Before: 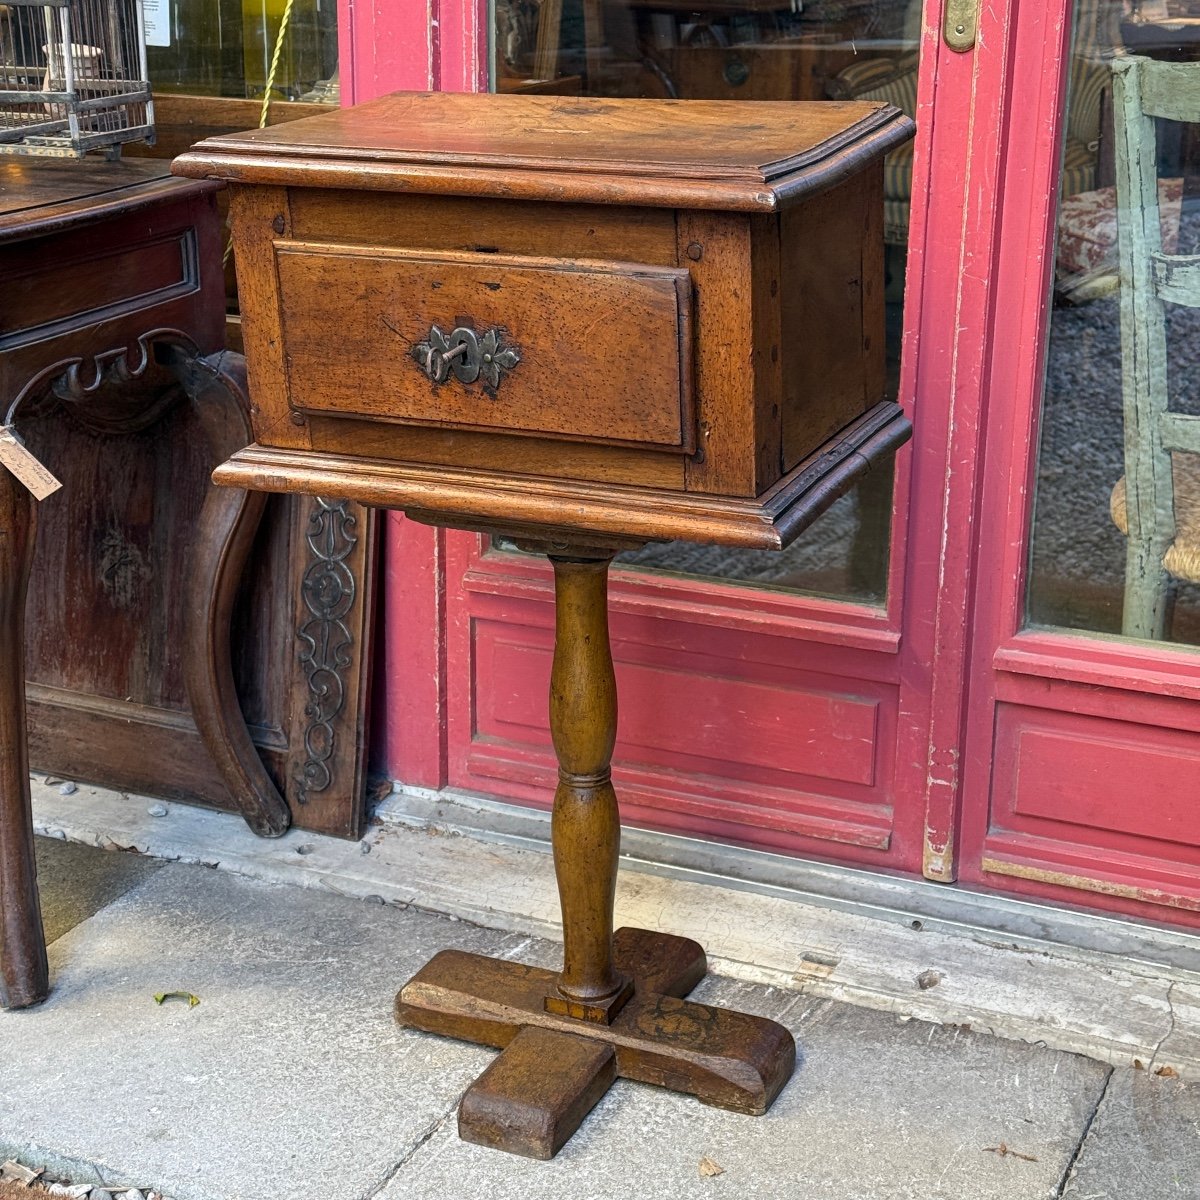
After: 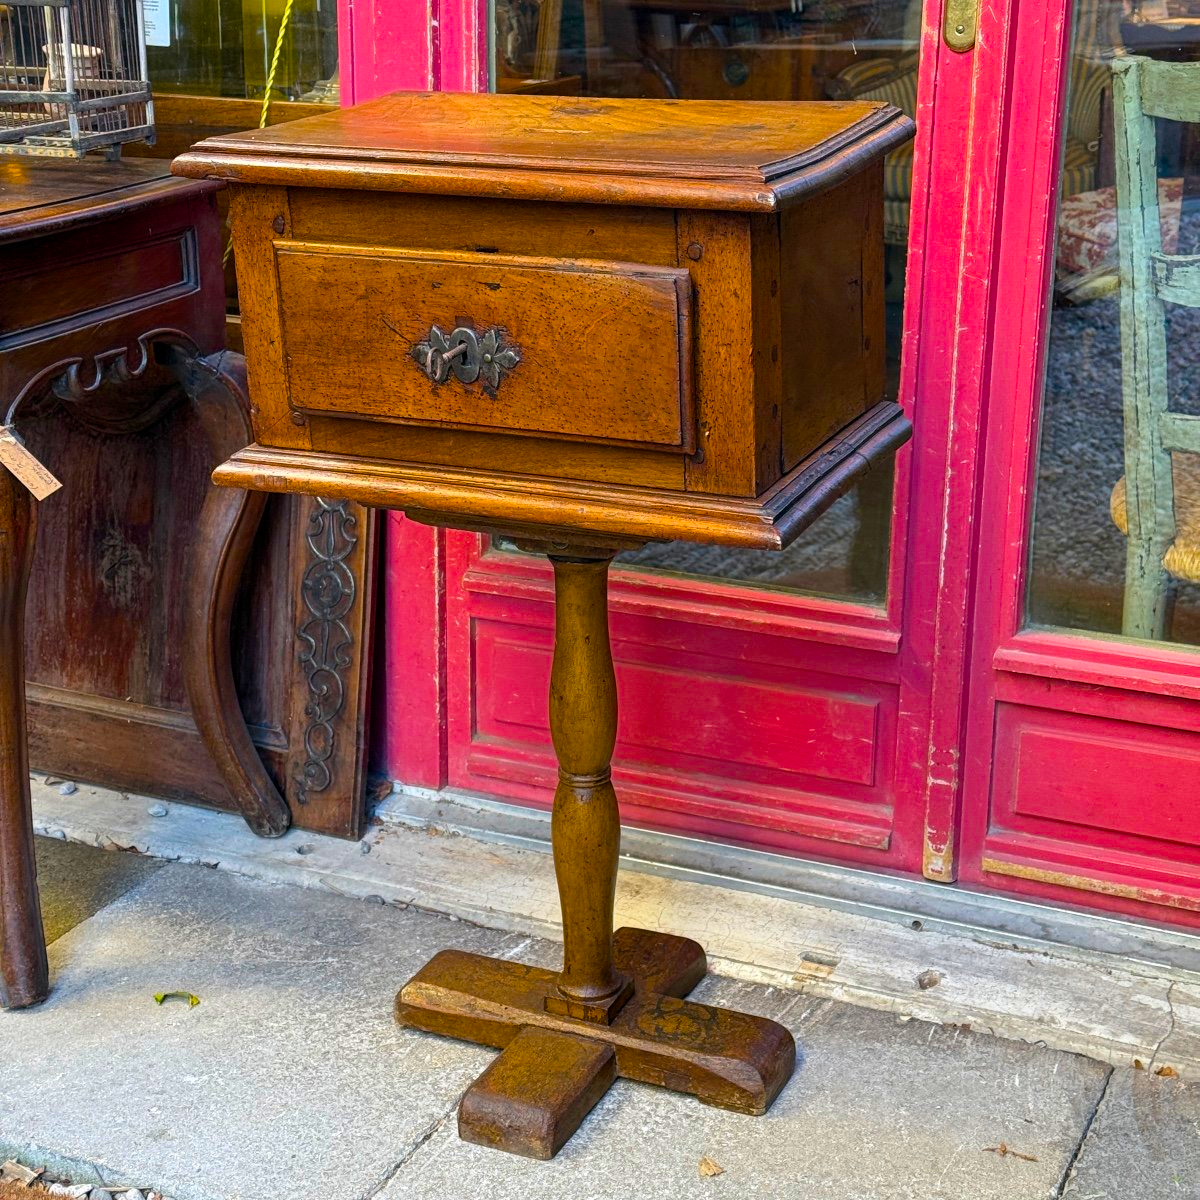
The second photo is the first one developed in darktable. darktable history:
color balance rgb: linear chroma grading › global chroma 15.219%, perceptual saturation grading › global saturation 35.469%, global vibrance 20%
